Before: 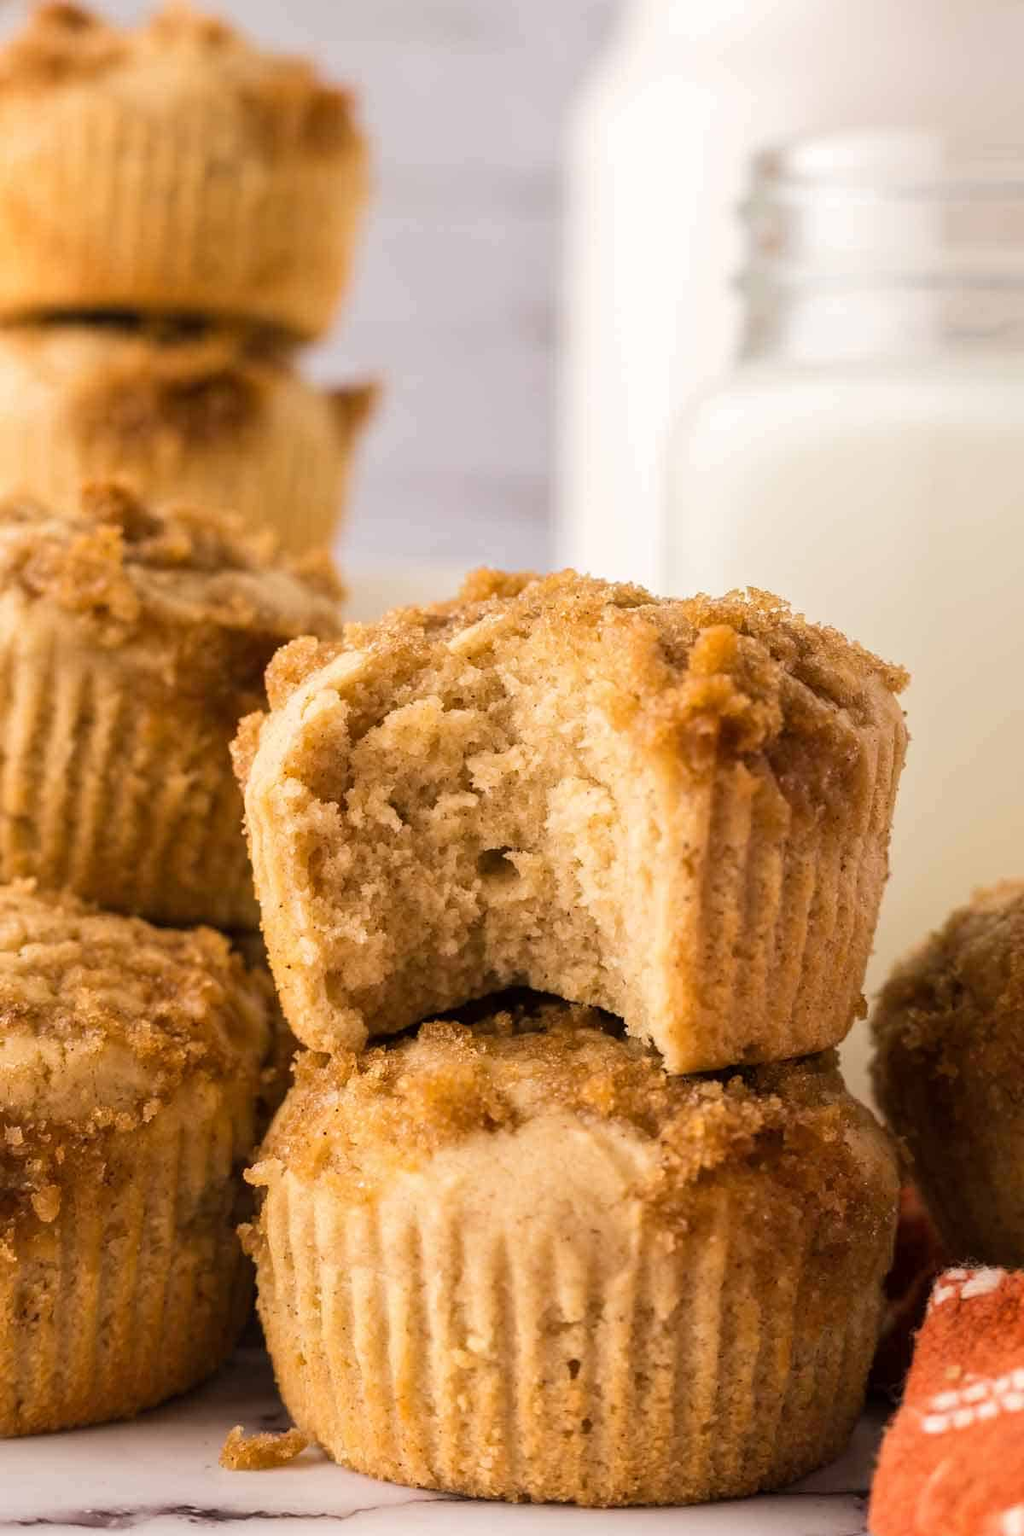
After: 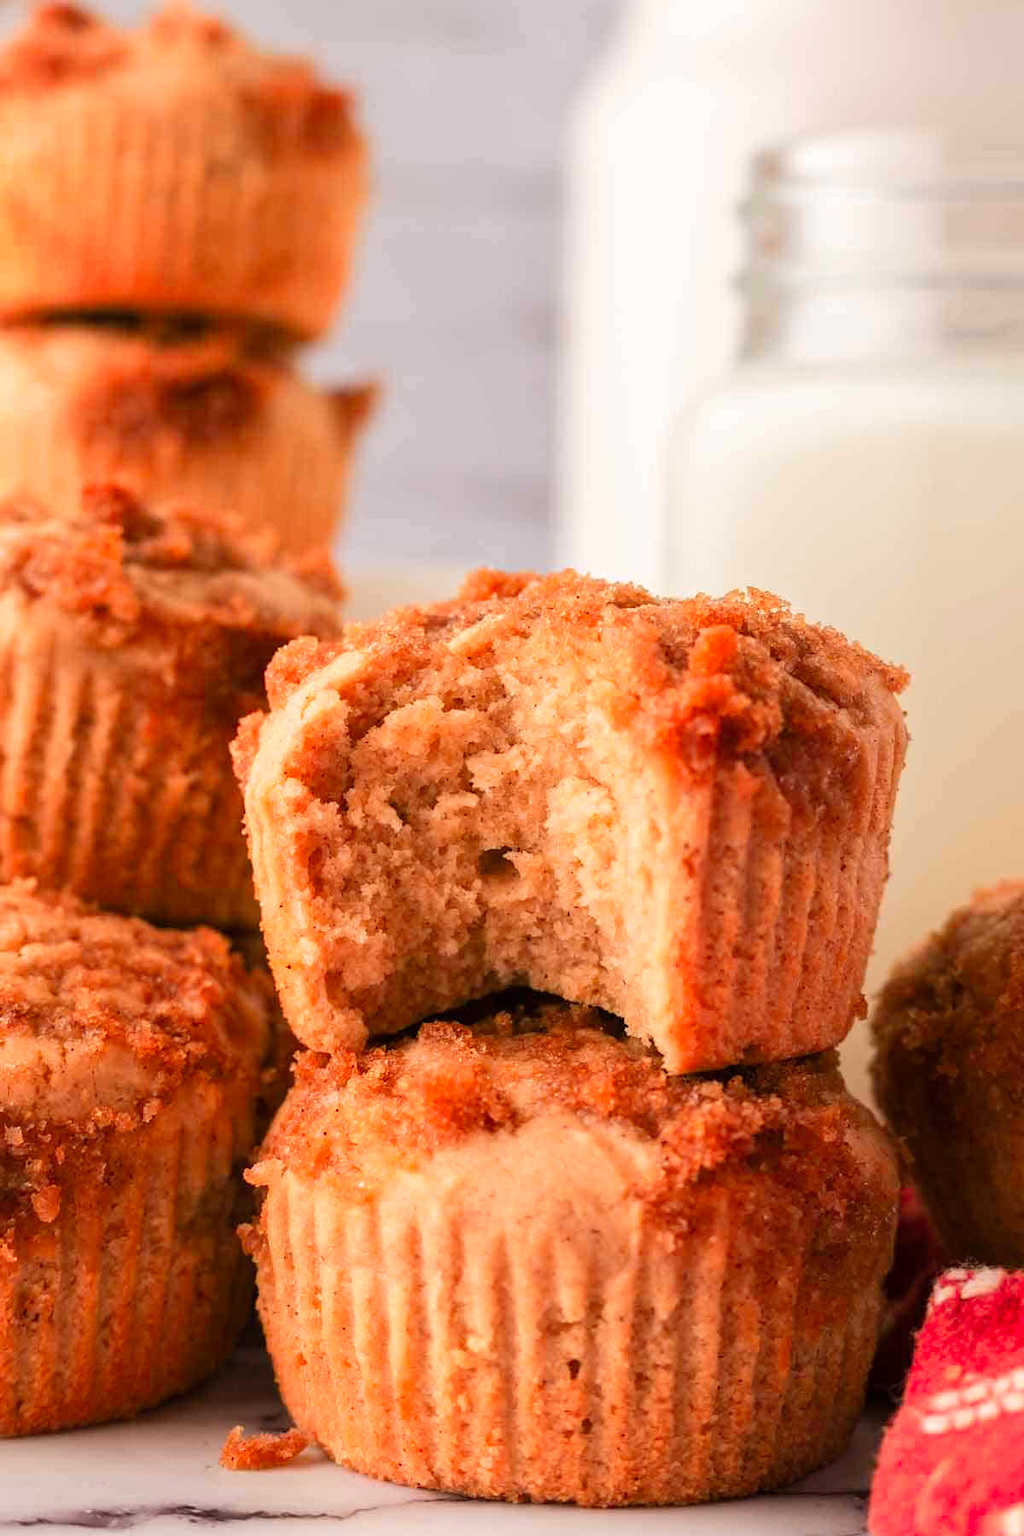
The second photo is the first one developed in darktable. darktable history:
color balance: output saturation 110%
color zones: curves: ch1 [(0.263, 0.53) (0.376, 0.287) (0.487, 0.512) (0.748, 0.547) (1, 0.513)]; ch2 [(0.262, 0.45) (0.751, 0.477)], mix 31.98%
